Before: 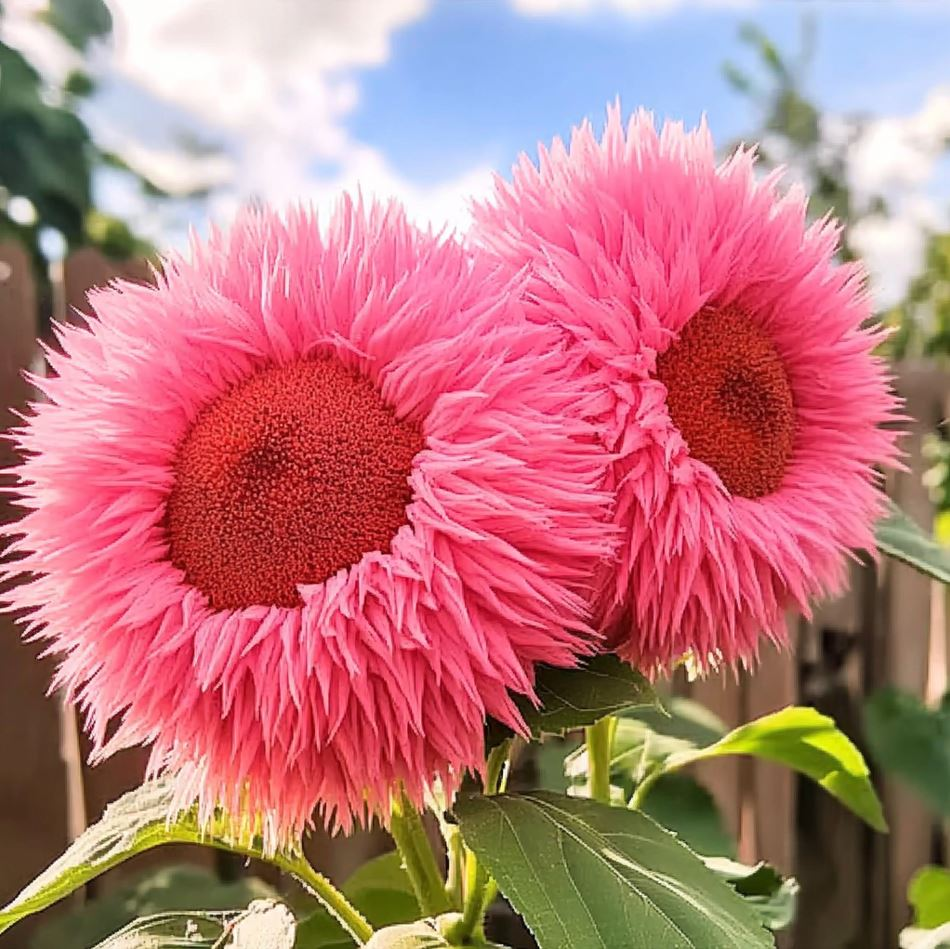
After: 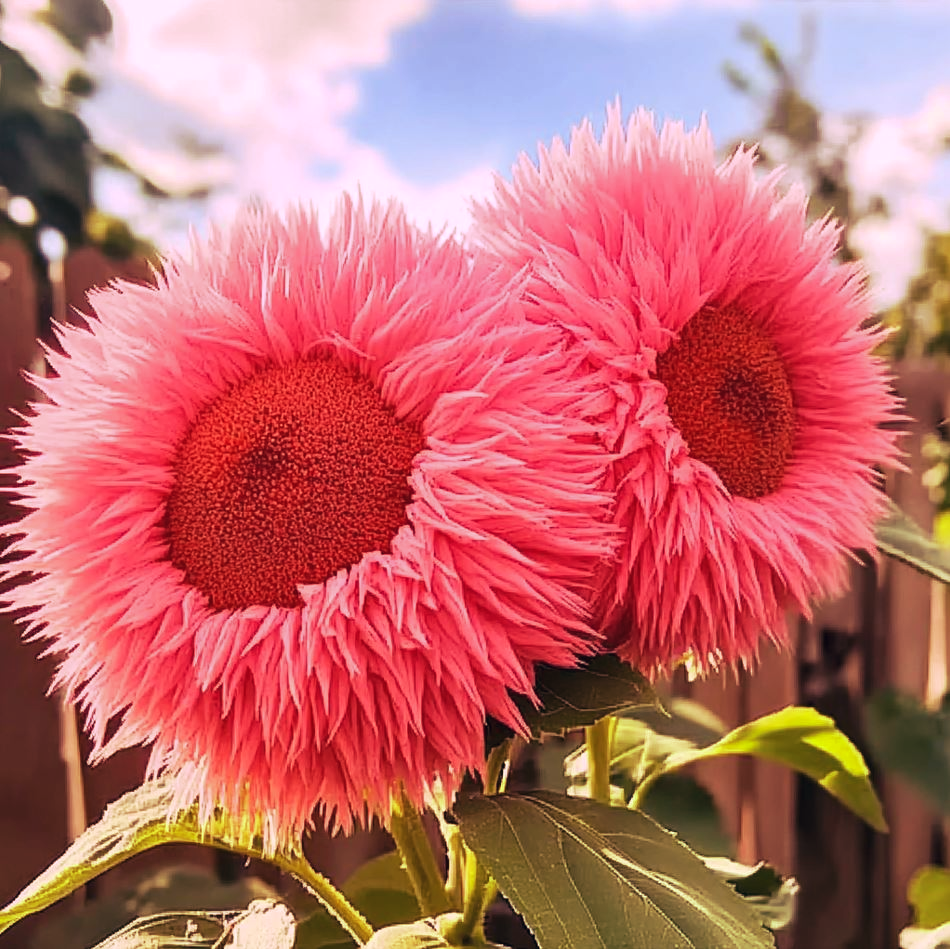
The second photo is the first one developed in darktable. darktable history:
tone curve: curves: ch0 [(0, 0) (0.003, 0.002) (0.011, 0.009) (0.025, 0.022) (0.044, 0.041) (0.069, 0.059) (0.1, 0.082) (0.136, 0.106) (0.177, 0.138) (0.224, 0.179) (0.277, 0.226) (0.335, 0.28) (0.399, 0.342) (0.468, 0.413) (0.543, 0.493) (0.623, 0.591) (0.709, 0.699) (0.801, 0.804) (0.898, 0.899) (1, 1)], preserve colors none
color look up table: target L [98.81, 95.16, 96.93, 86.18, 85.74, 69.57, 70.18, 70.08, 62.87, 55.89, 52.16, 39.27, 42.34, 27.37, 16.14, 201.13, 85.68, 78.14, 70.94, 64.2, 55.01, 54.9, 50.53, 51.2, 37.7, 18.9, 7.114, 97.25, 73.77, 73.35, 73.31, 61.73, 57.24, 59.47, 54.57, 51.72, 44.72, 49.79, 42.68, 37.47, 25.63, 9.757, 2.99, 97.32, 73.15, 58.32, 53.9, 45.61, 24.66], target a [-22.52, -28.95, -34.66, -66.05, -11.03, -43.33, -2.176, -43.32, -7.193, 15.21, -45.15, -28.01, 15.25, -30.88, -18.17, 0, -3.282, 14.65, 11.66, 39.34, 62.98, 42.01, 46.16, 60.31, 42.94, 40.65, 9.939, 13.46, 33.47, 45.68, 15.38, 38.28, 73.22, 78.88, 29.37, 47.18, 33.52, 64, 37.06, 58.87, 36.75, 26.81, 5.775, -30.37, -22.51, -32.29, 6.842, 9.882, -7.479], target b [57.33, 78.43, 47.87, 44.34, 12.68, 22.34, 55.92, 58.6, 32.34, 54.7, 41.53, 1.989, 11.15, 31.22, -3.277, -0.001, 71.11, 45.62, 11.83, 65.84, 55.25, 24.8, 54.09, 21.17, 32.29, 5.031, 6.385, -7.279, 6.014, -33.65, -28.26, -53.81, -19.44, -56.92, 6.235, -8.398, -81.22, -72.49, -35.01, -44.37, -19.46, -49.63, -22.54, -7.815, -36, -1.855, -6.801, -49.4, -22.36], num patches 49
